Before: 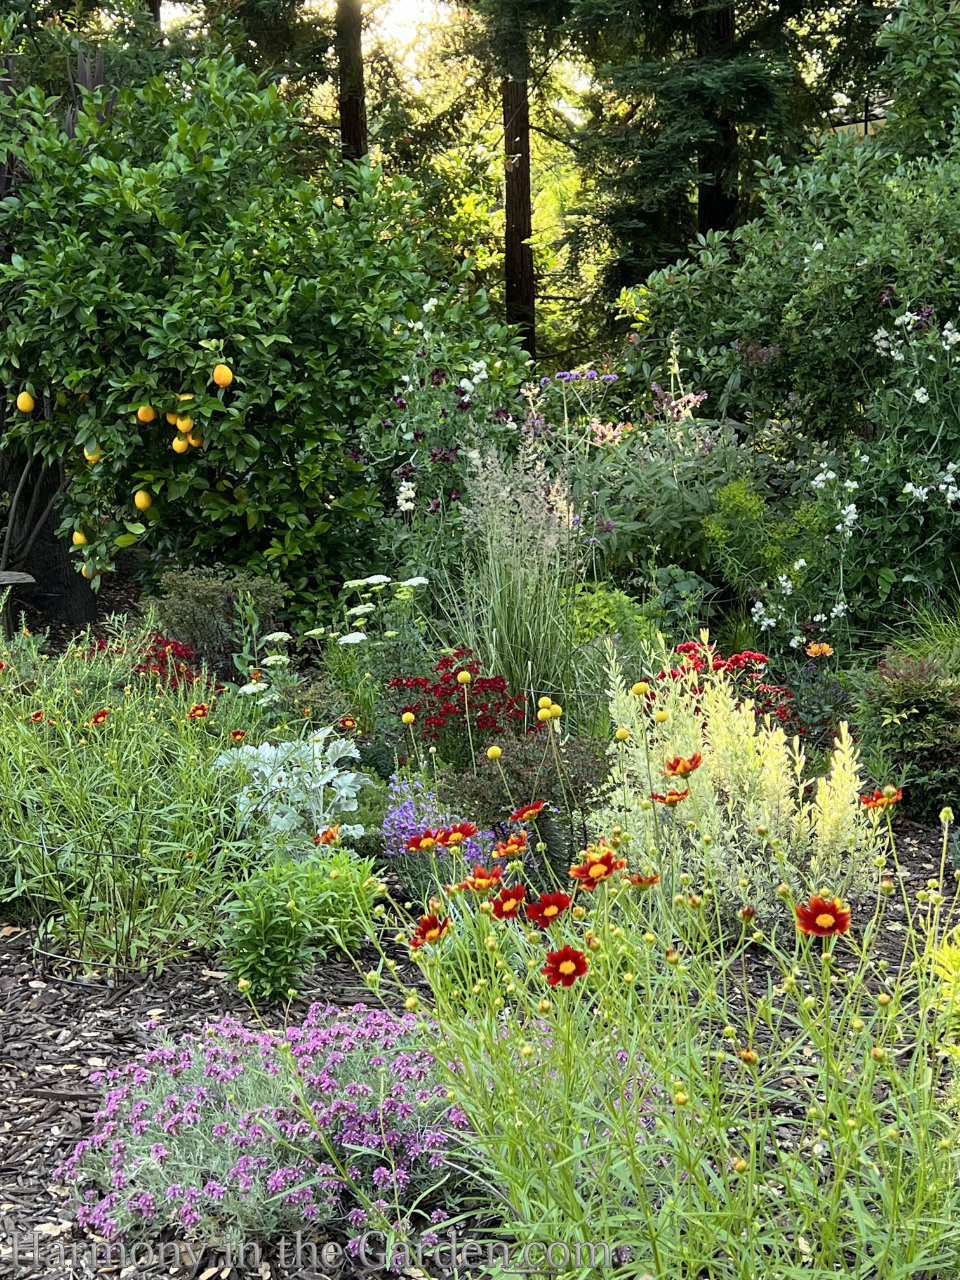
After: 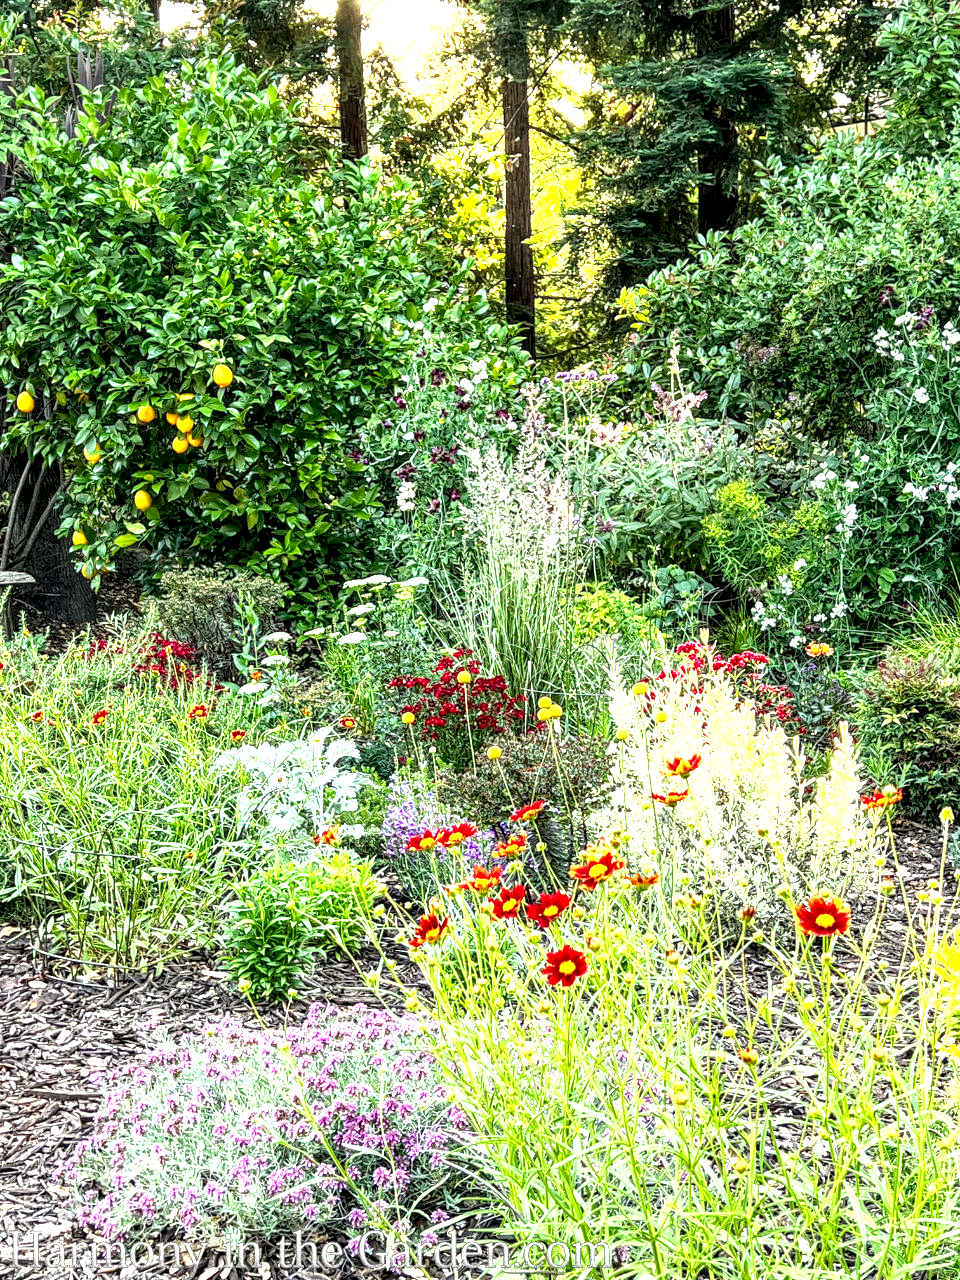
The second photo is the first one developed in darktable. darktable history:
local contrast: highlights 19%, detail 186%
exposure: black level correction 0, exposure 1.5 EV, compensate highlight preservation false
